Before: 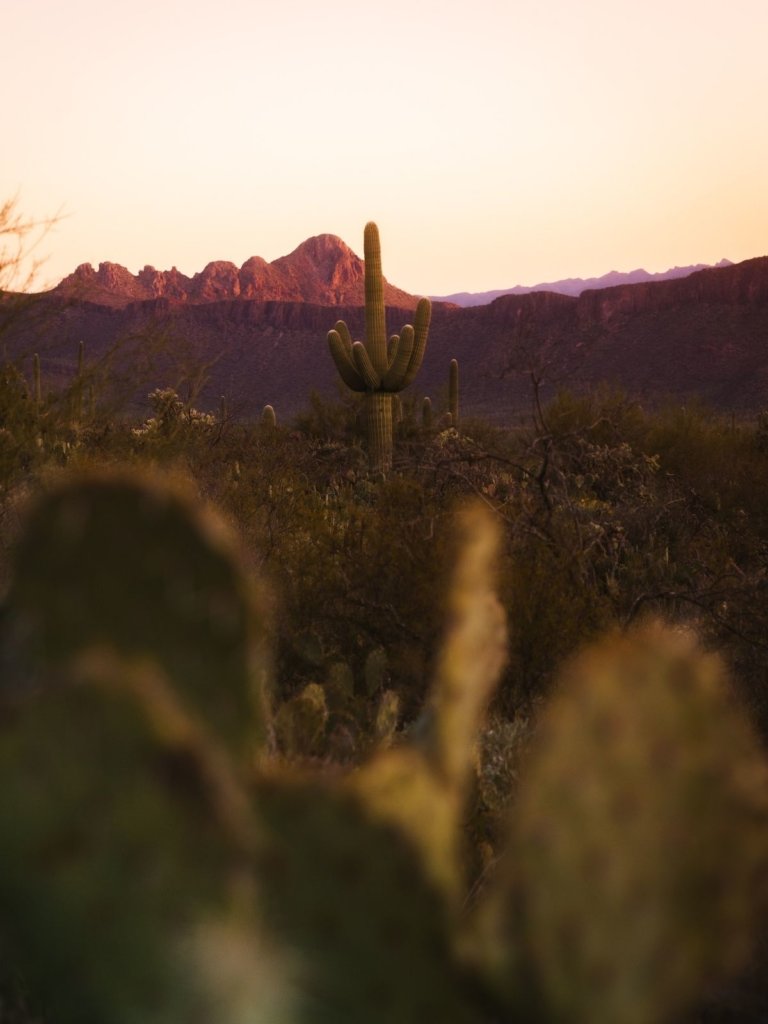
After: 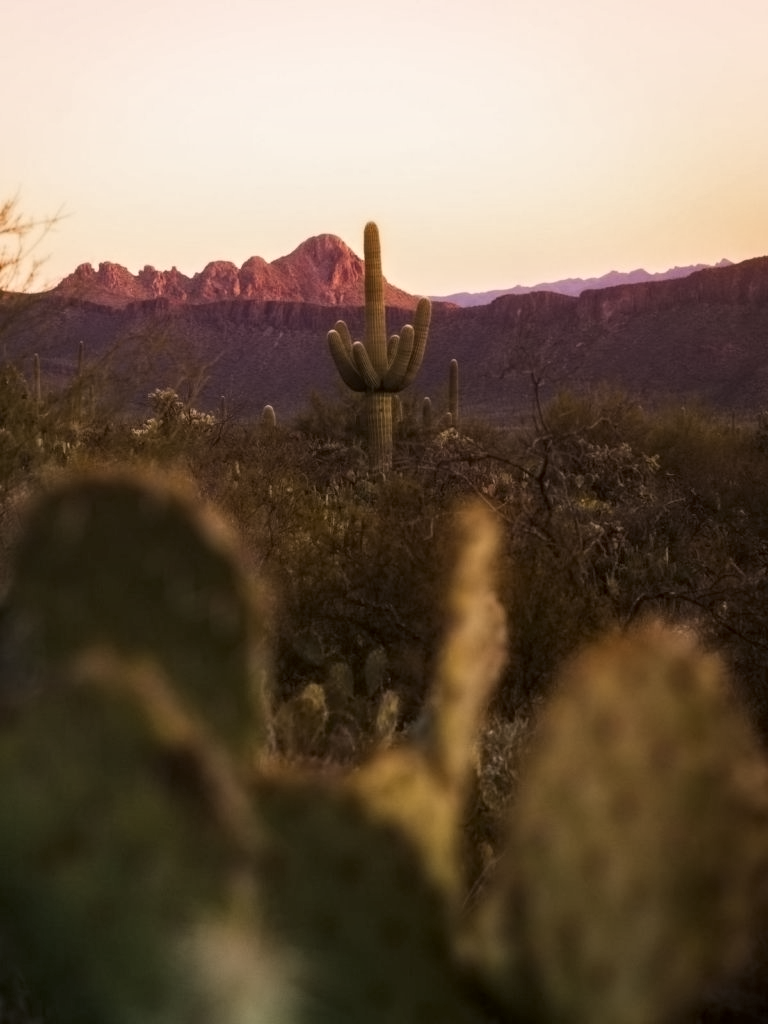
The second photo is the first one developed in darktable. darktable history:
local contrast: detail 130%
contrast equalizer: y [[0.5 ×6], [0.5 ×6], [0.5 ×6], [0 ×6], [0, 0.039, 0.251, 0.29, 0.293, 0.292]]
